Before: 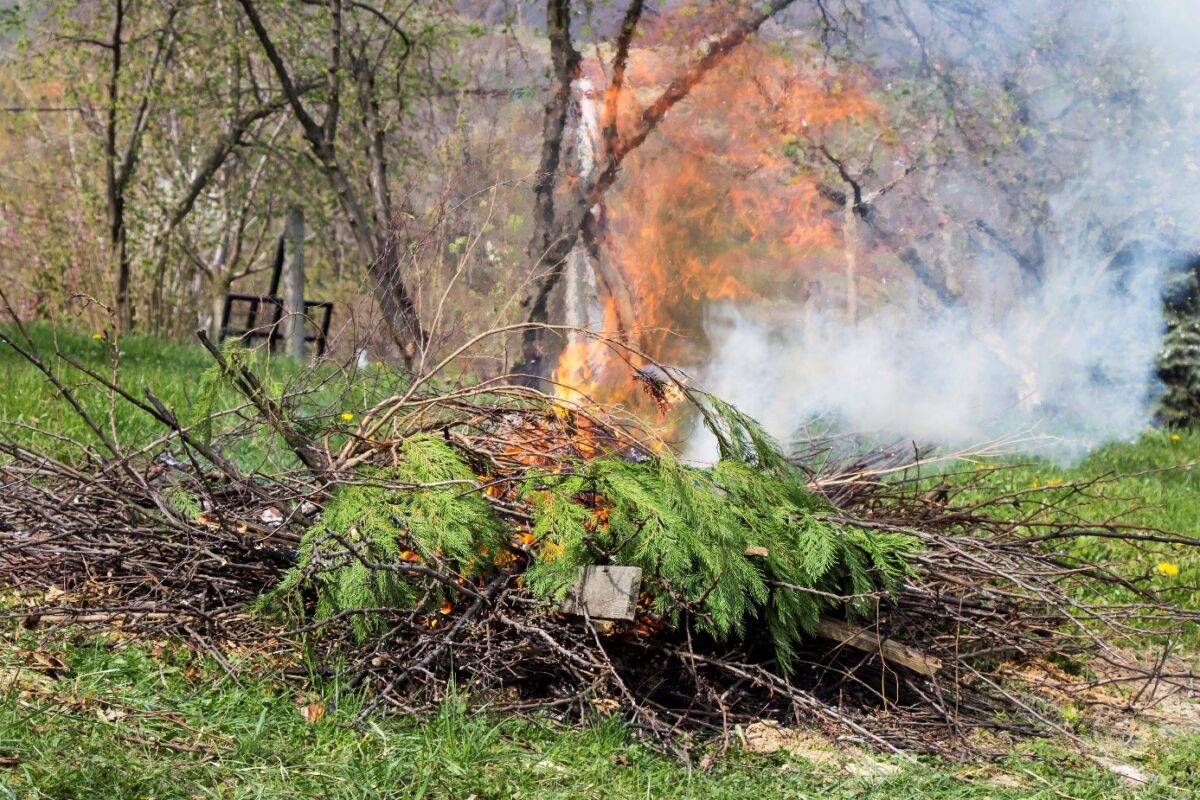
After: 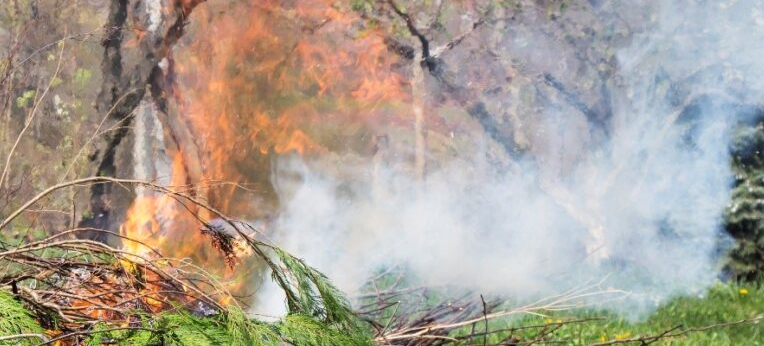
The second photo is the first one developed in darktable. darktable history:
crop: left 36.005%, top 18.293%, right 0.31%, bottom 38.444%
tone equalizer: on, module defaults
